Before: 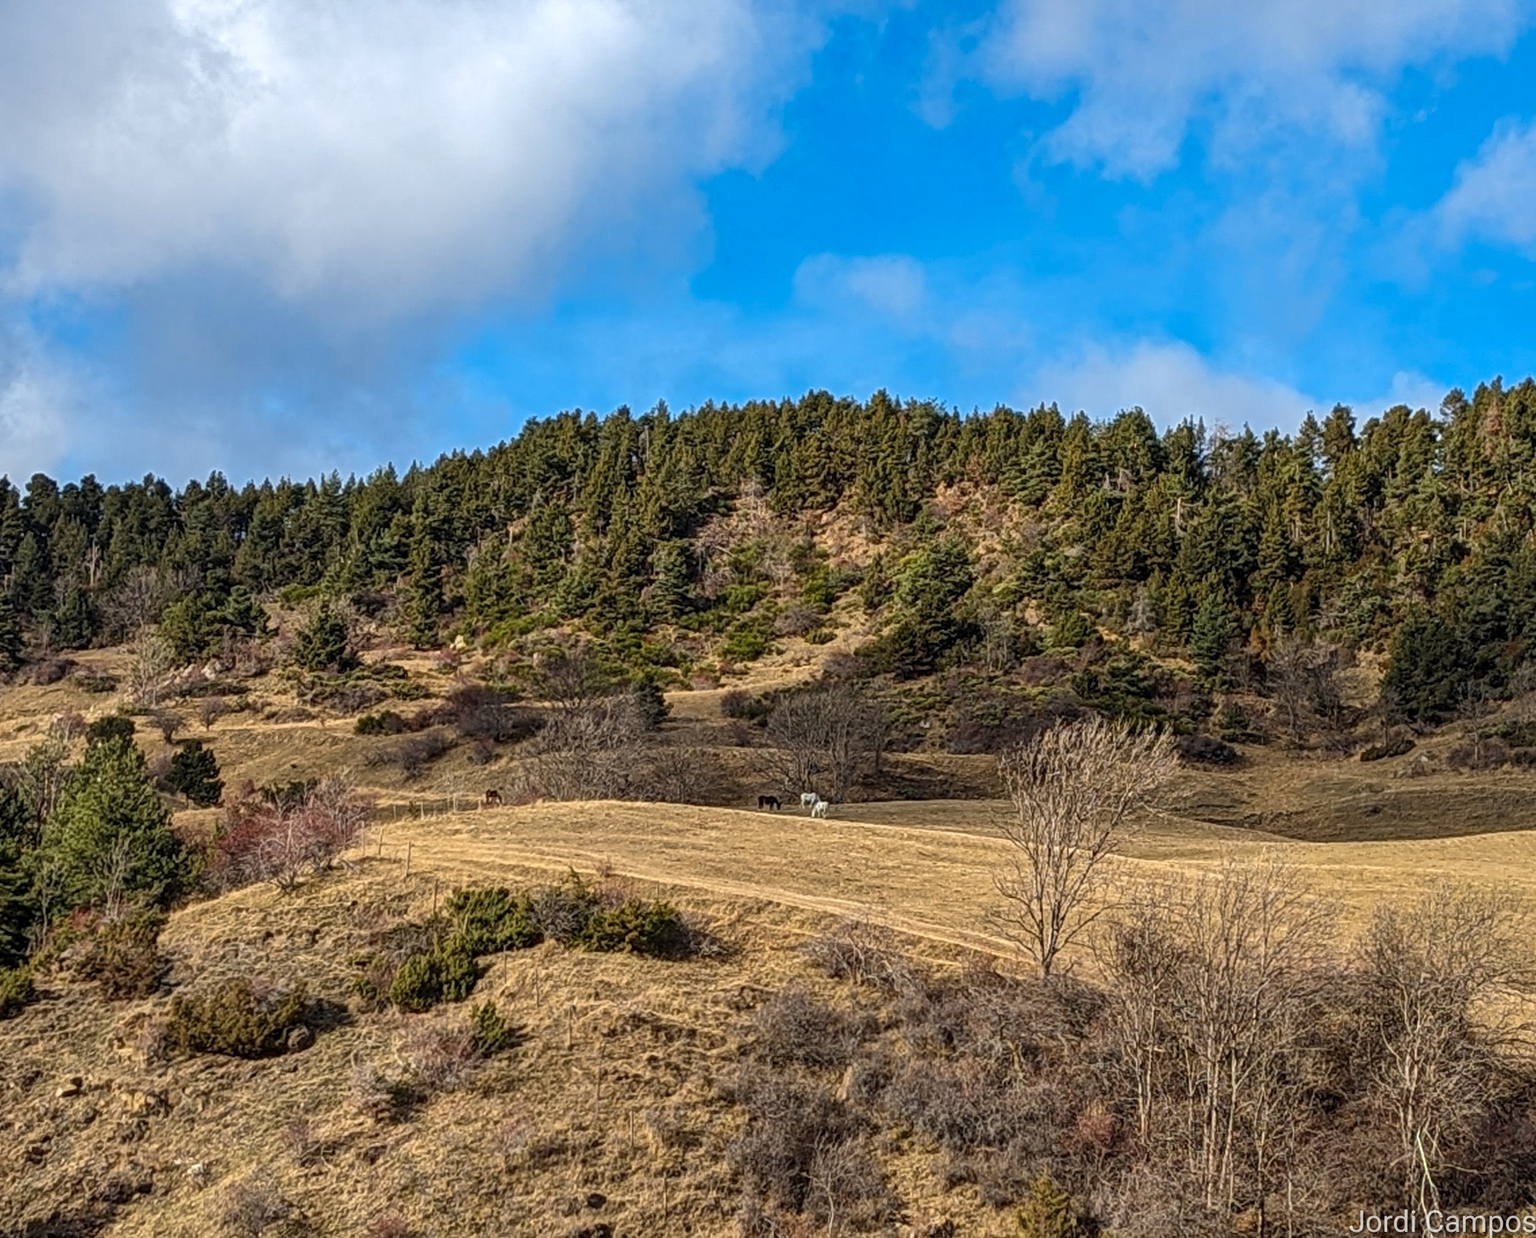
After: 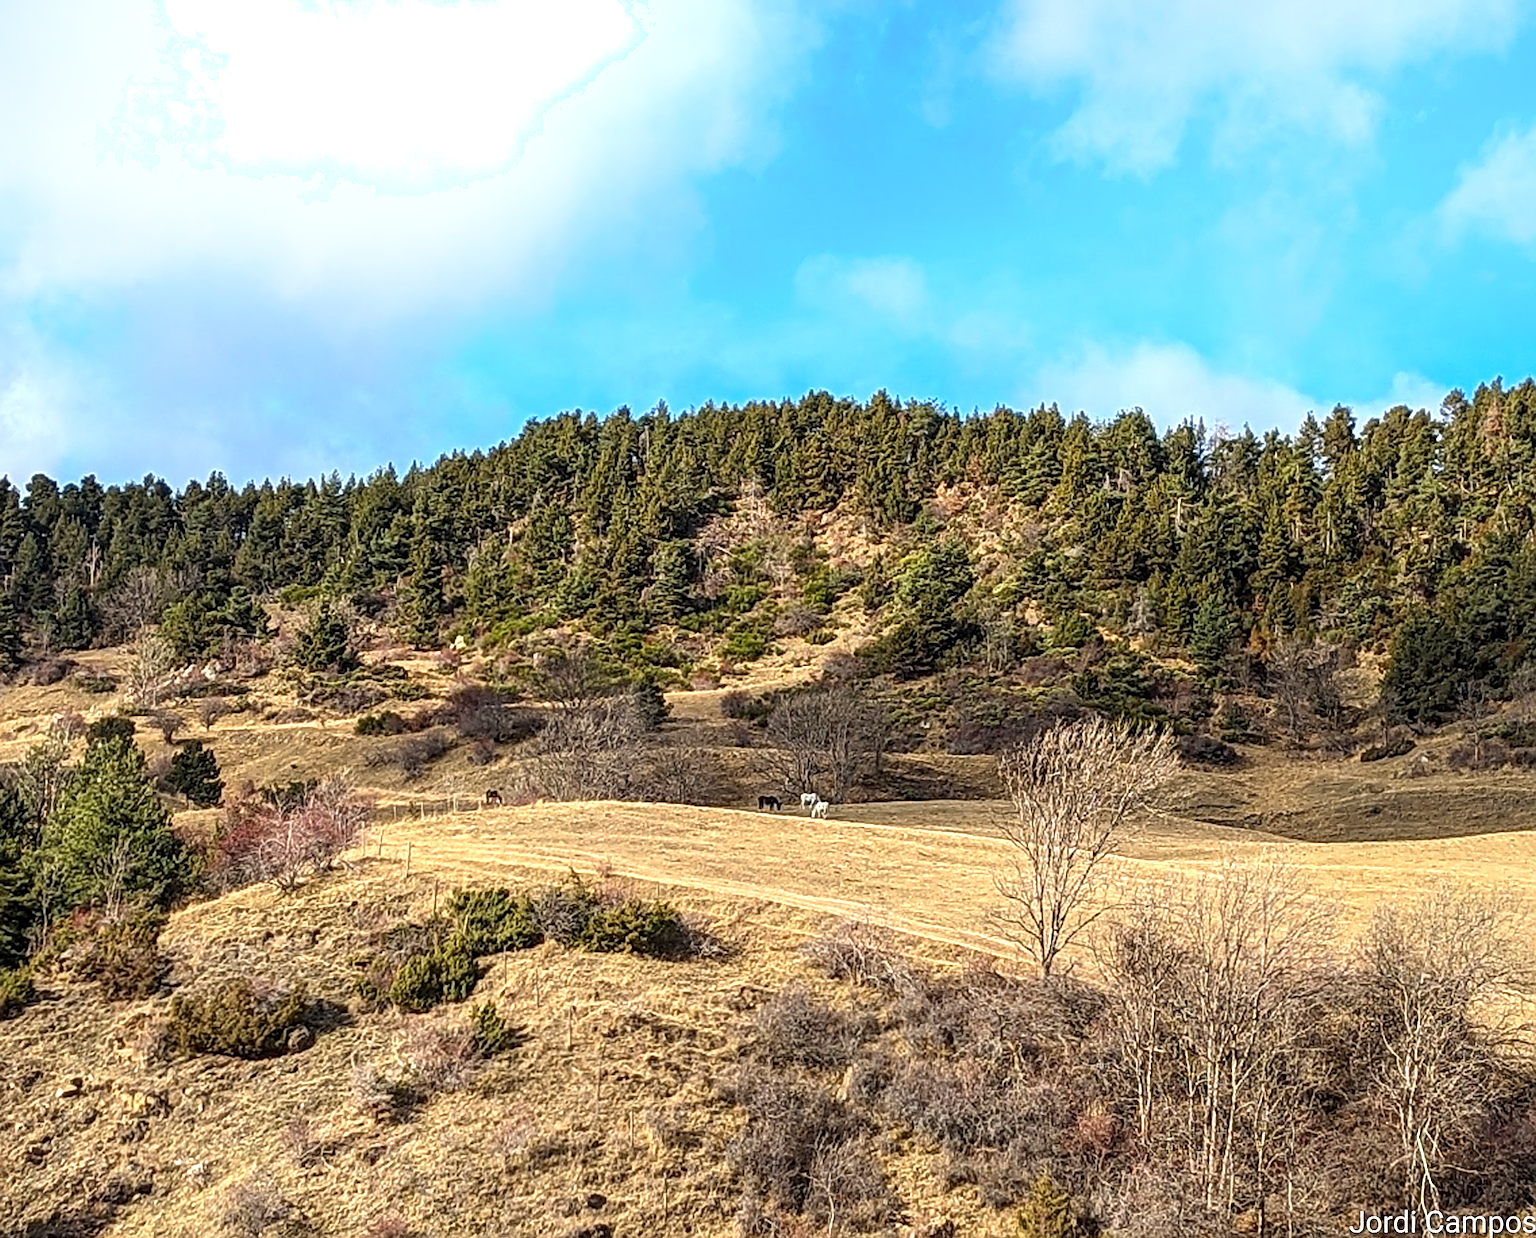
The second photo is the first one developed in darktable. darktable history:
shadows and highlights: shadows -40.15, highlights 62.88, soften with gaussian
exposure: black level correction 0, exposure 0.7 EV, compensate exposure bias true, compensate highlight preservation false
sharpen: on, module defaults
